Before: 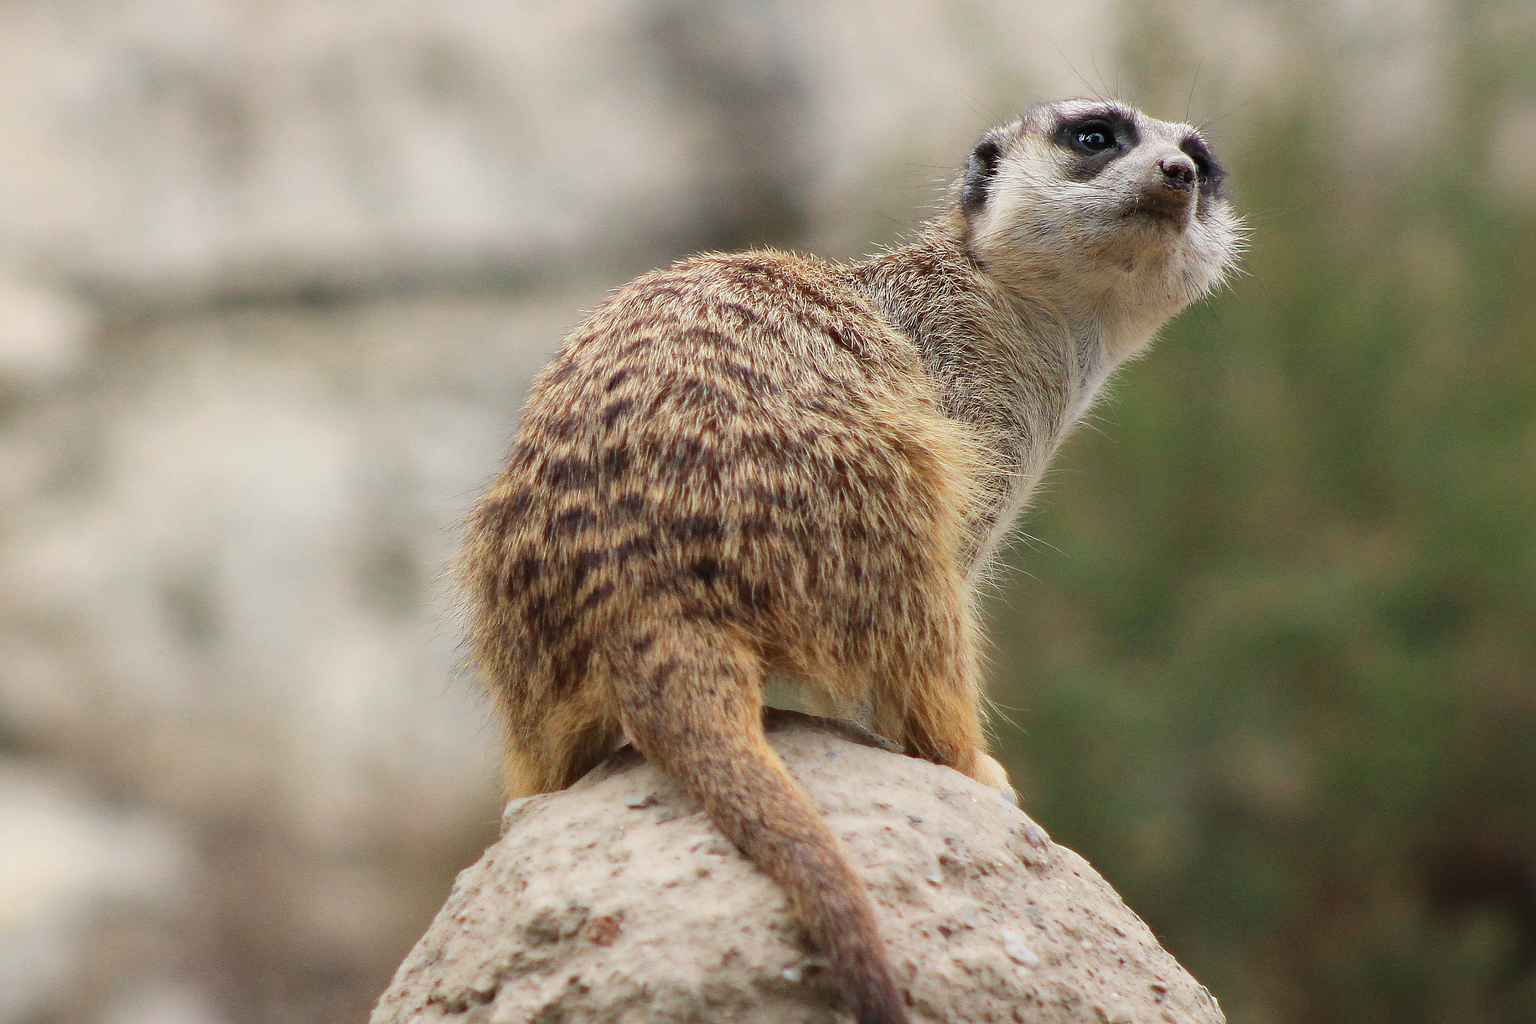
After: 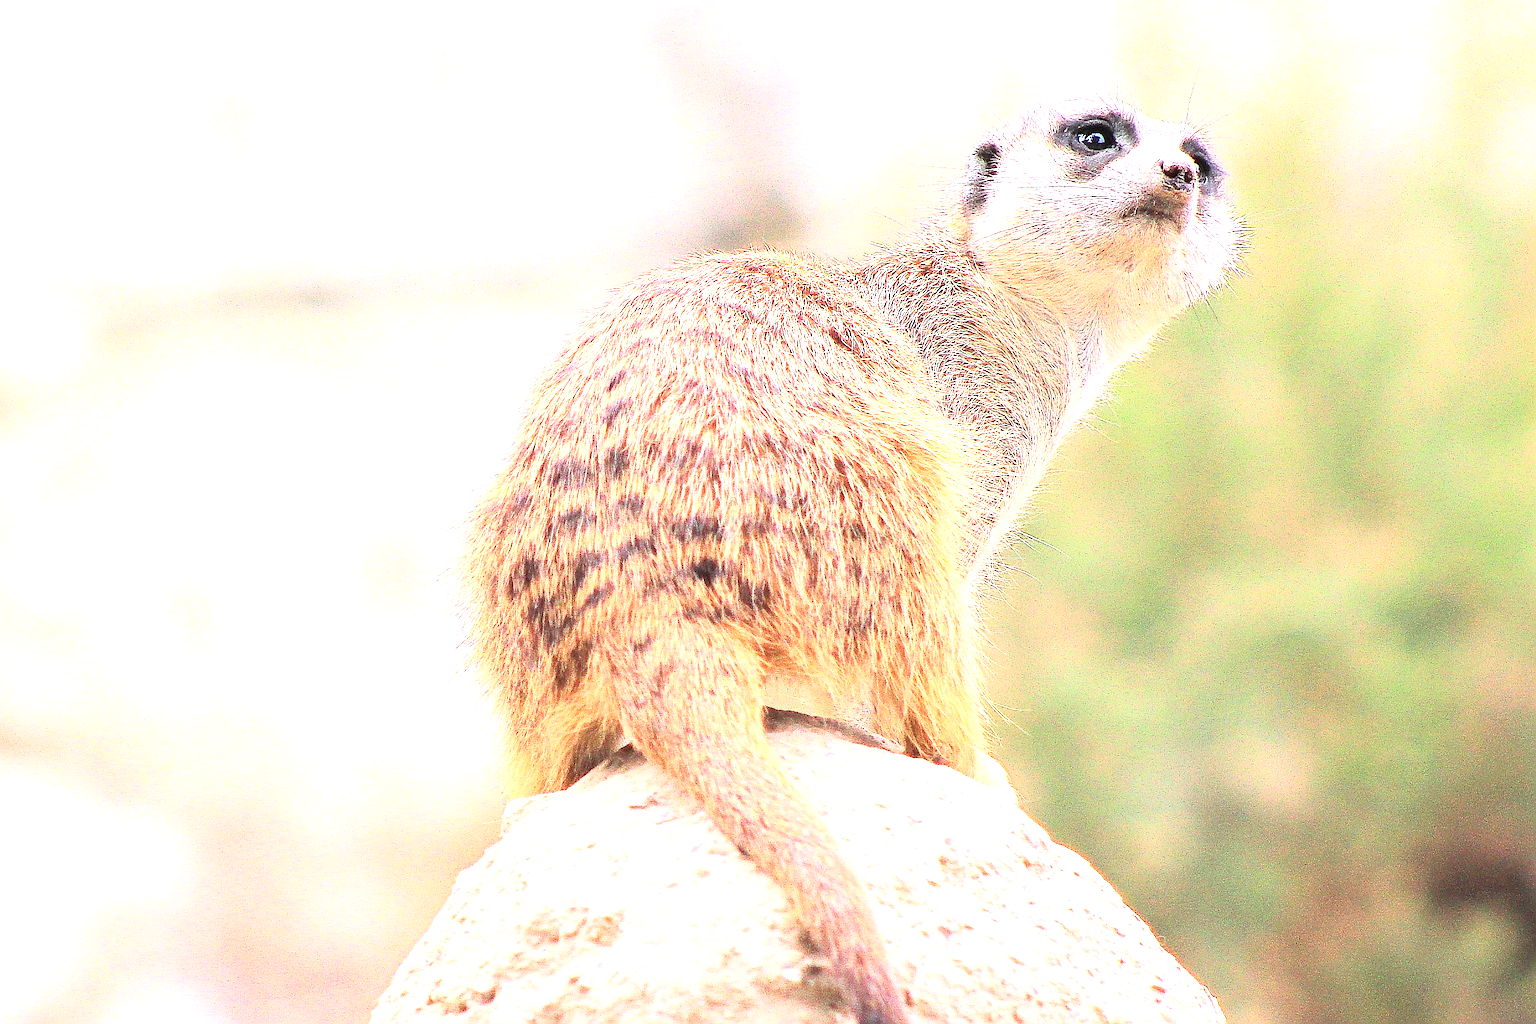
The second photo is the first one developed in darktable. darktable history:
sharpen: radius 1.4, amount 1.25, threshold 0.7
exposure: black level correction 0, exposure 2.088 EV, compensate exposure bias true, compensate highlight preservation false
base curve: curves: ch0 [(0, 0) (0.028, 0.03) (0.121, 0.232) (0.46, 0.748) (0.859, 0.968) (1, 1)]
white balance: red 1.05, blue 1.072
